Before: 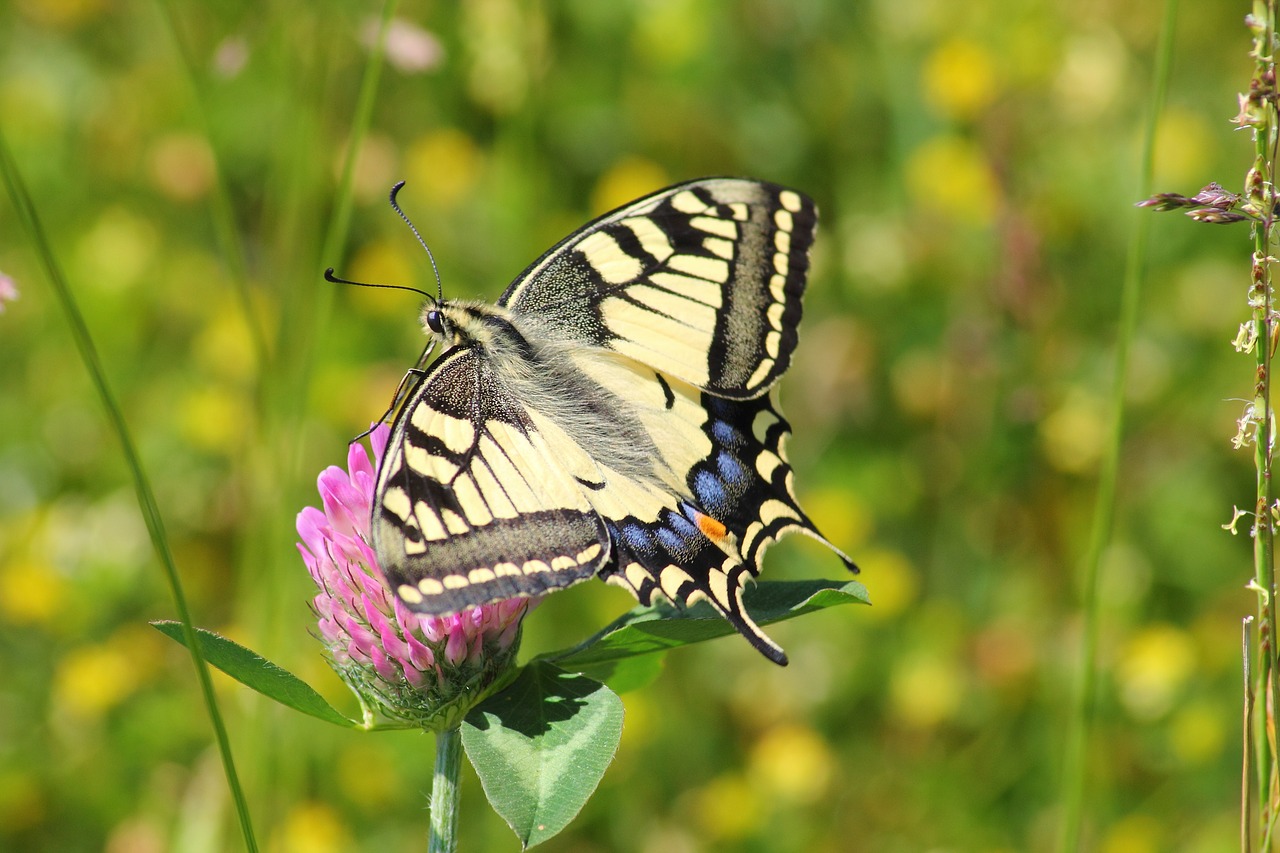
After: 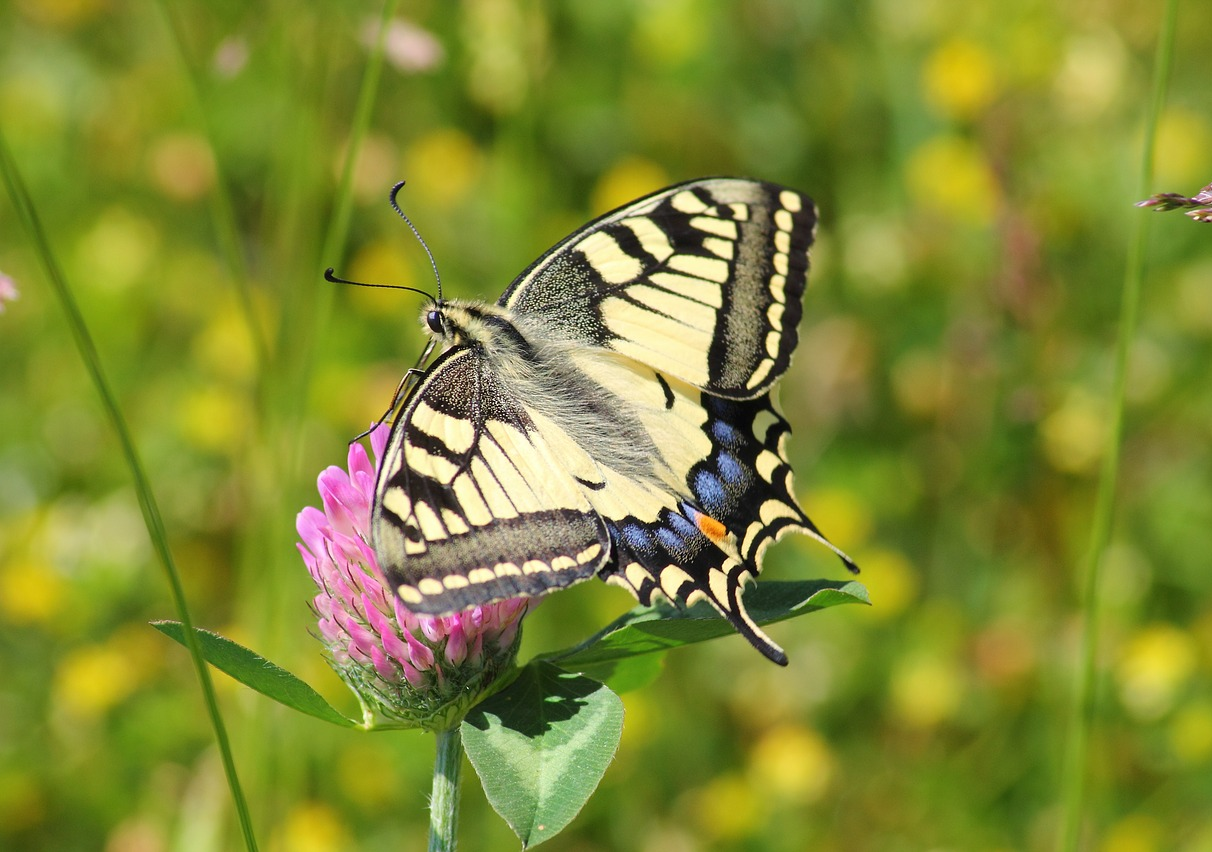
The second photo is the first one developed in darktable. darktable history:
crop and rotate: left 0%, right 5.311%
